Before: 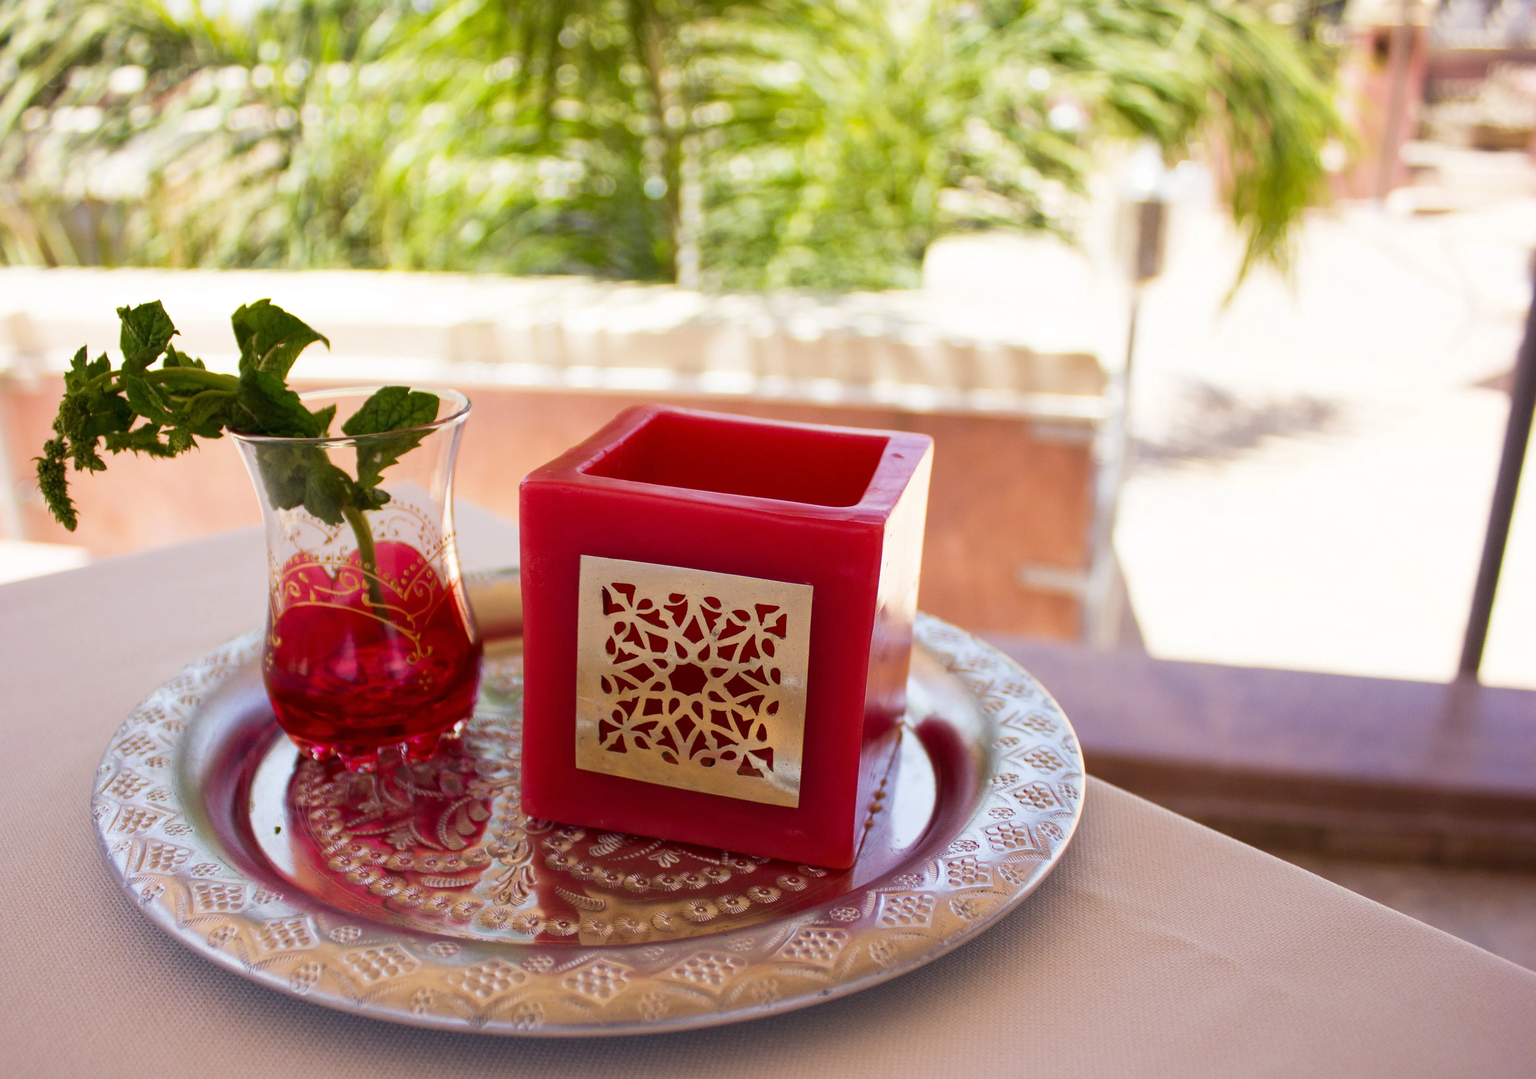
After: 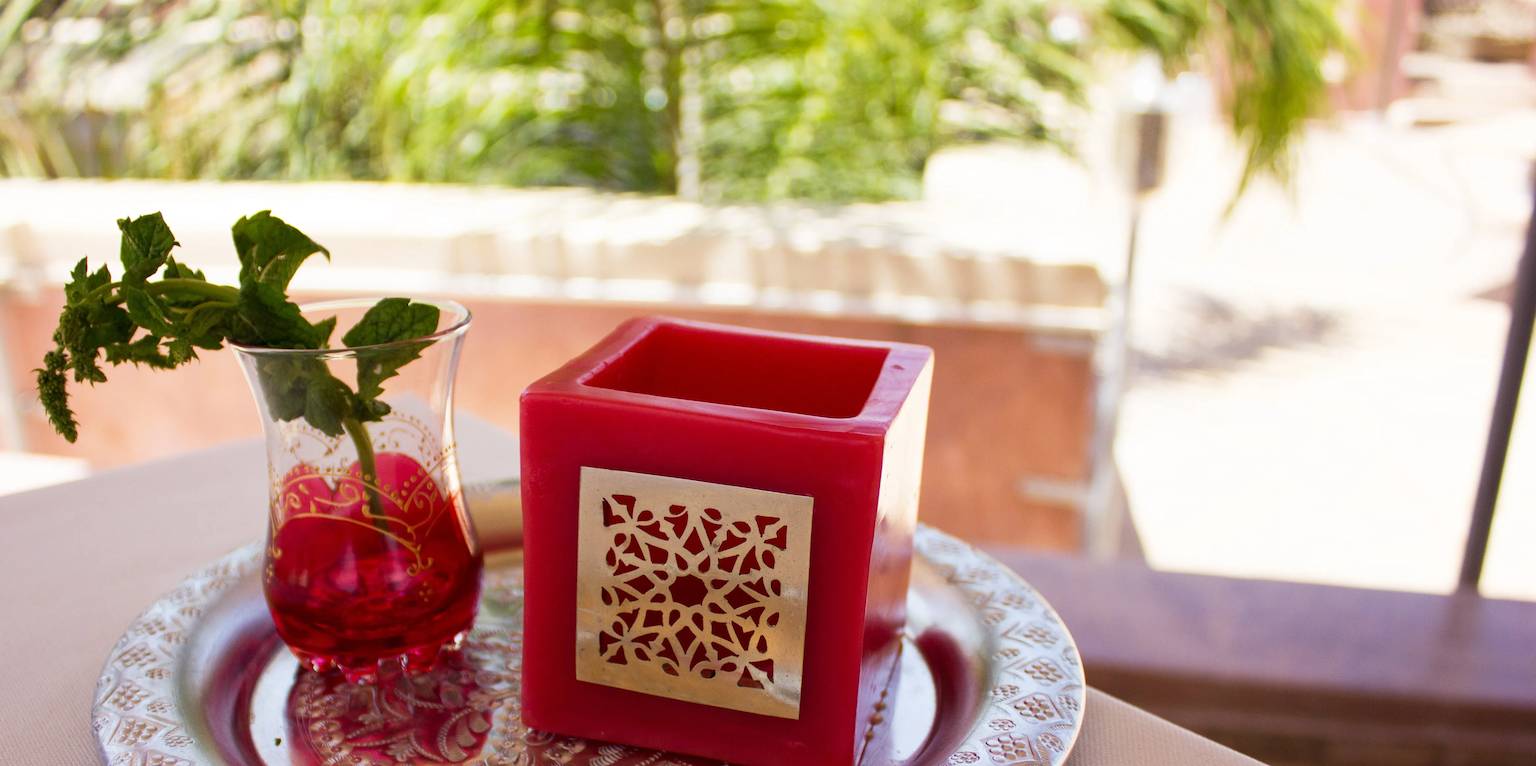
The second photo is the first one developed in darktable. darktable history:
crop and rotate: top 8.253%, bottom 20.746%
